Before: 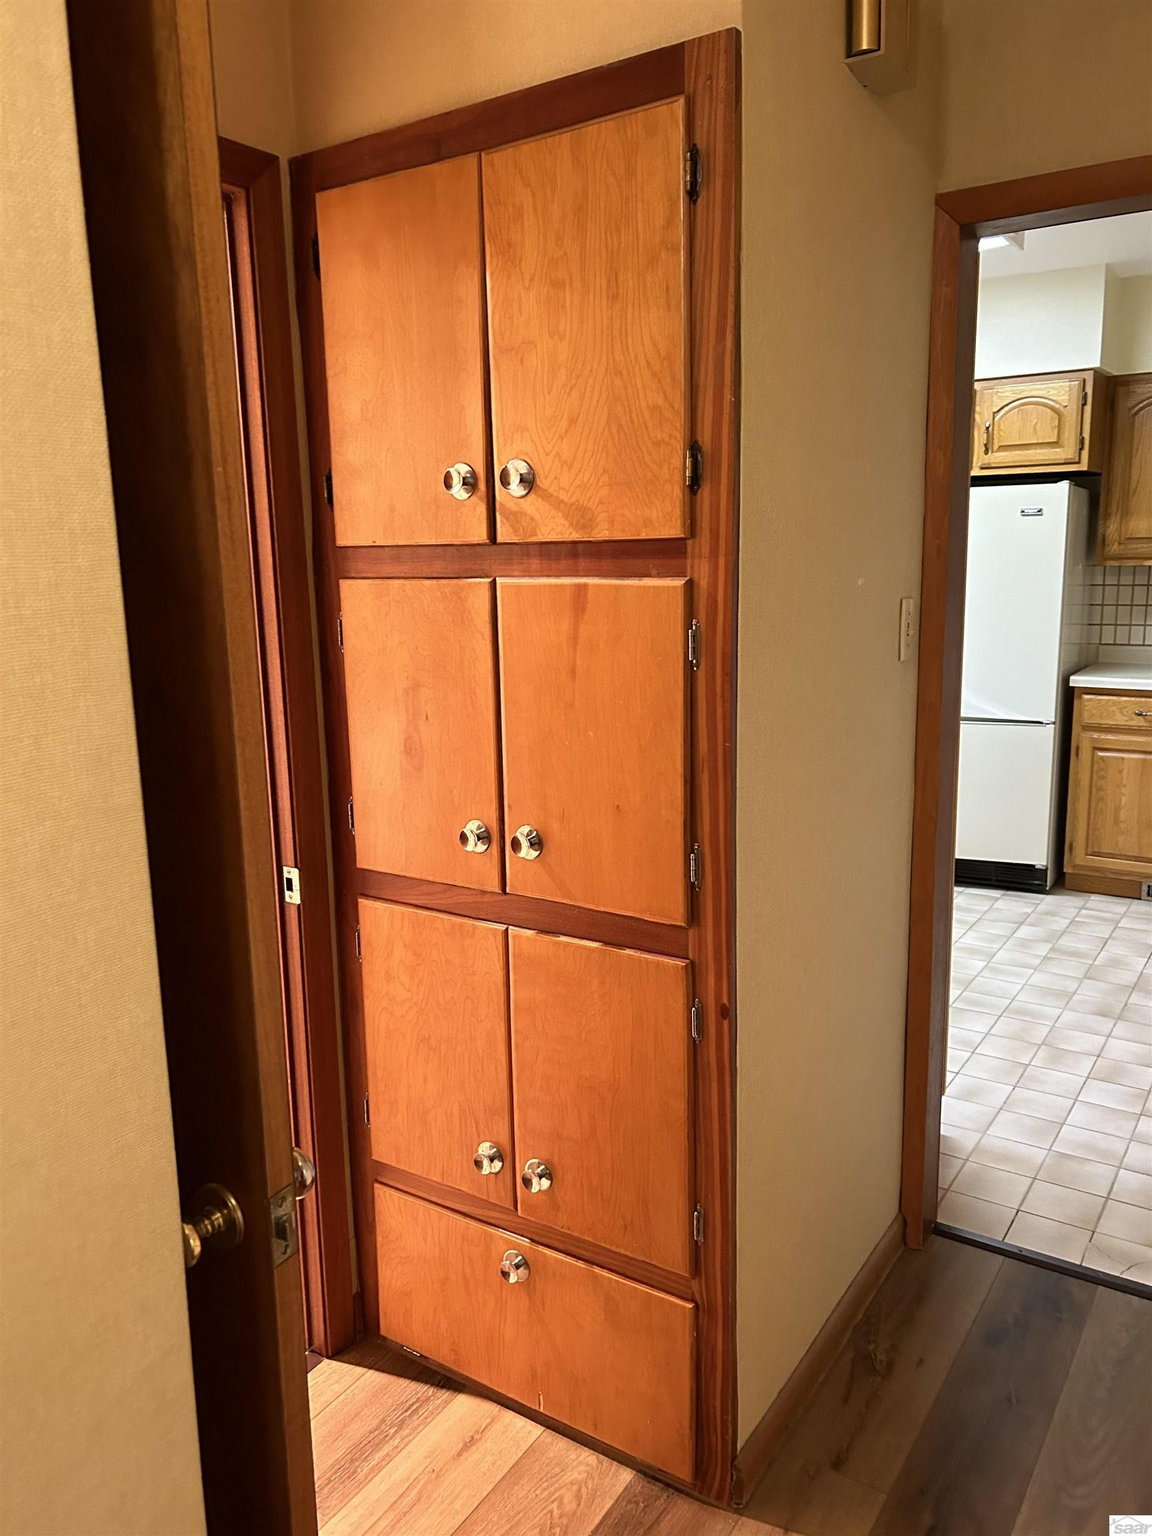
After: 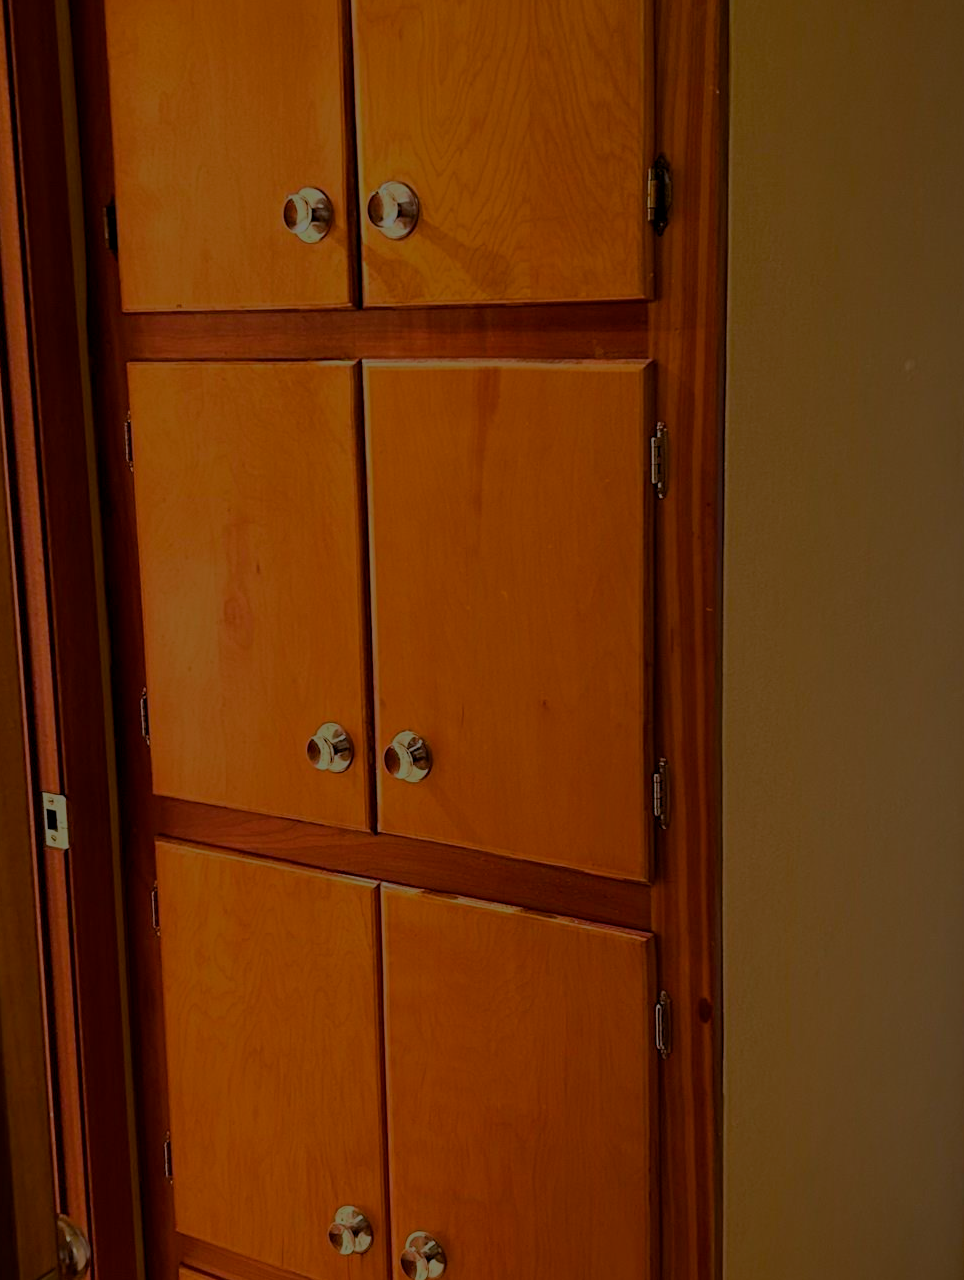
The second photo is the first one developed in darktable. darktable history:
color balance rgb: global offset › luminance -0.497%, perceptual saturation grading › global saturation 25.868%, perceptual brilliance grading › global brilliance -47.694%
crop and rotate: left 22.142%, top 22.01%, right 22.028%, bottom 22.399%
